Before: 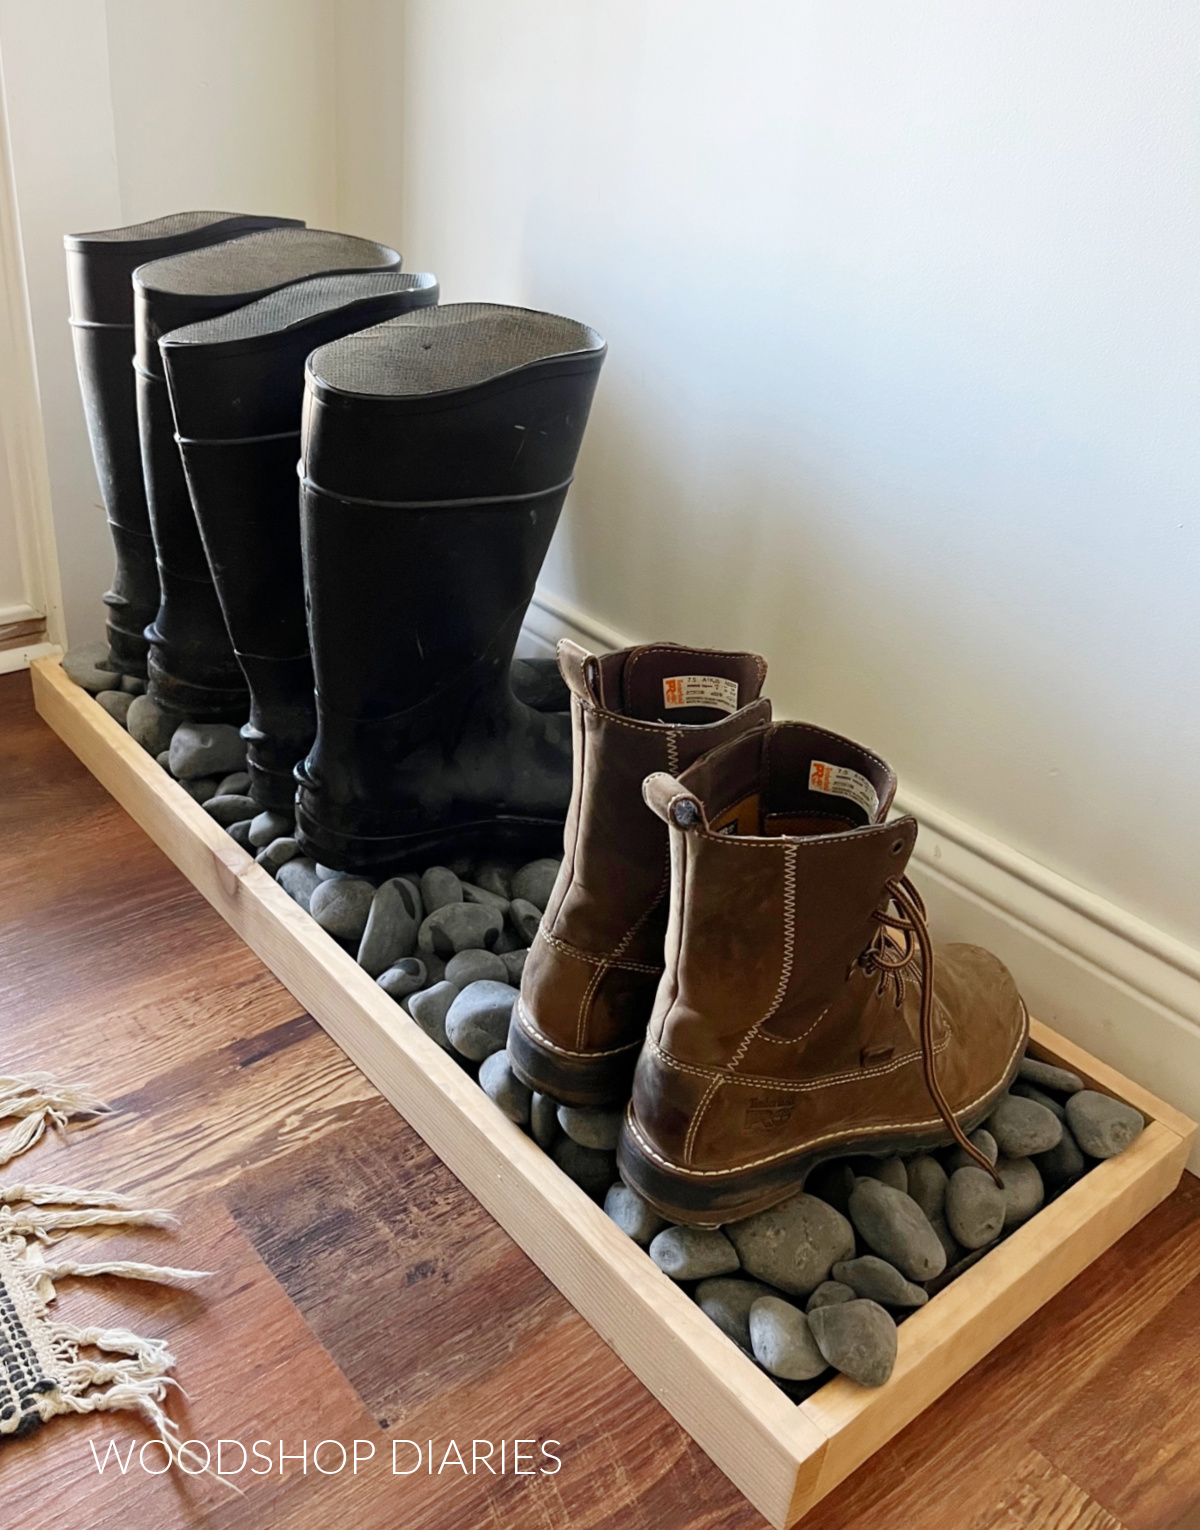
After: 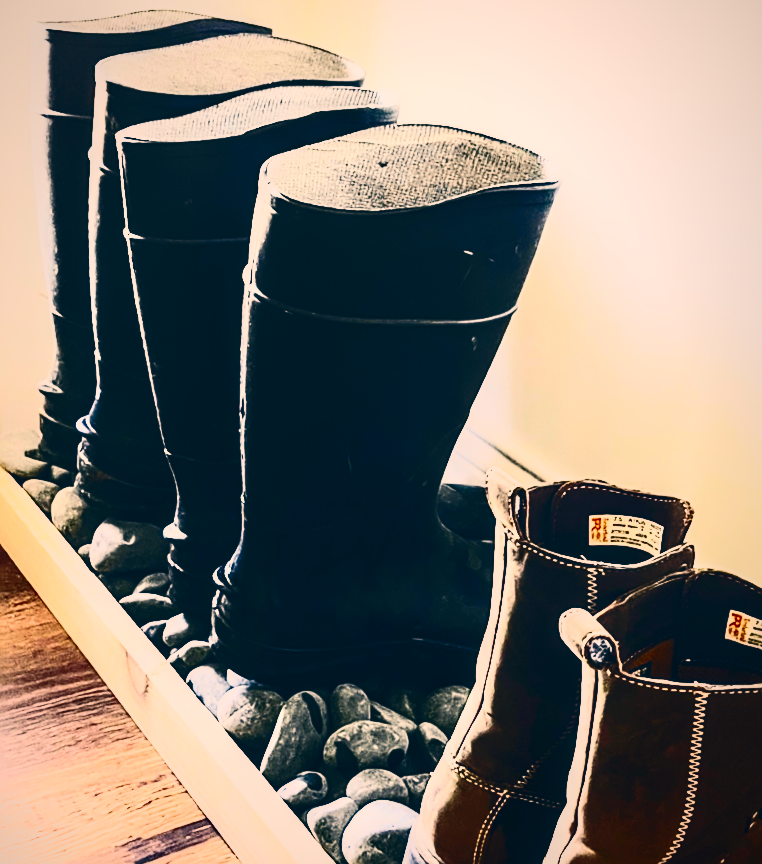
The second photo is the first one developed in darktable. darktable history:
color correction: highlights a* 10.32, highlights b* 14.66, shadows a* -9.59, shadows b* -15.02
crop and rotate: angle -4.99°, left 2.122%, top 6.945%, right 27.566%, bottom 30.519%
local contrast: on, module defaults
vignetting: fall-off start 80.87%, fall-off radius 61.59%, brightness -0.384, saturation 0.007, center (0, 0.007), automatic ratio true, width/height ratio 1.418
contrast brightness saturation: contrast 0.93, brightness 0.2
sharpen: on, module defaults
base curve: curves: ch0 [(0, 0) (0.028, 0.03) (0.121, 0.232) (0.46, 0.748) (0.859, 0.968) (1, 1)], preserve colors none
